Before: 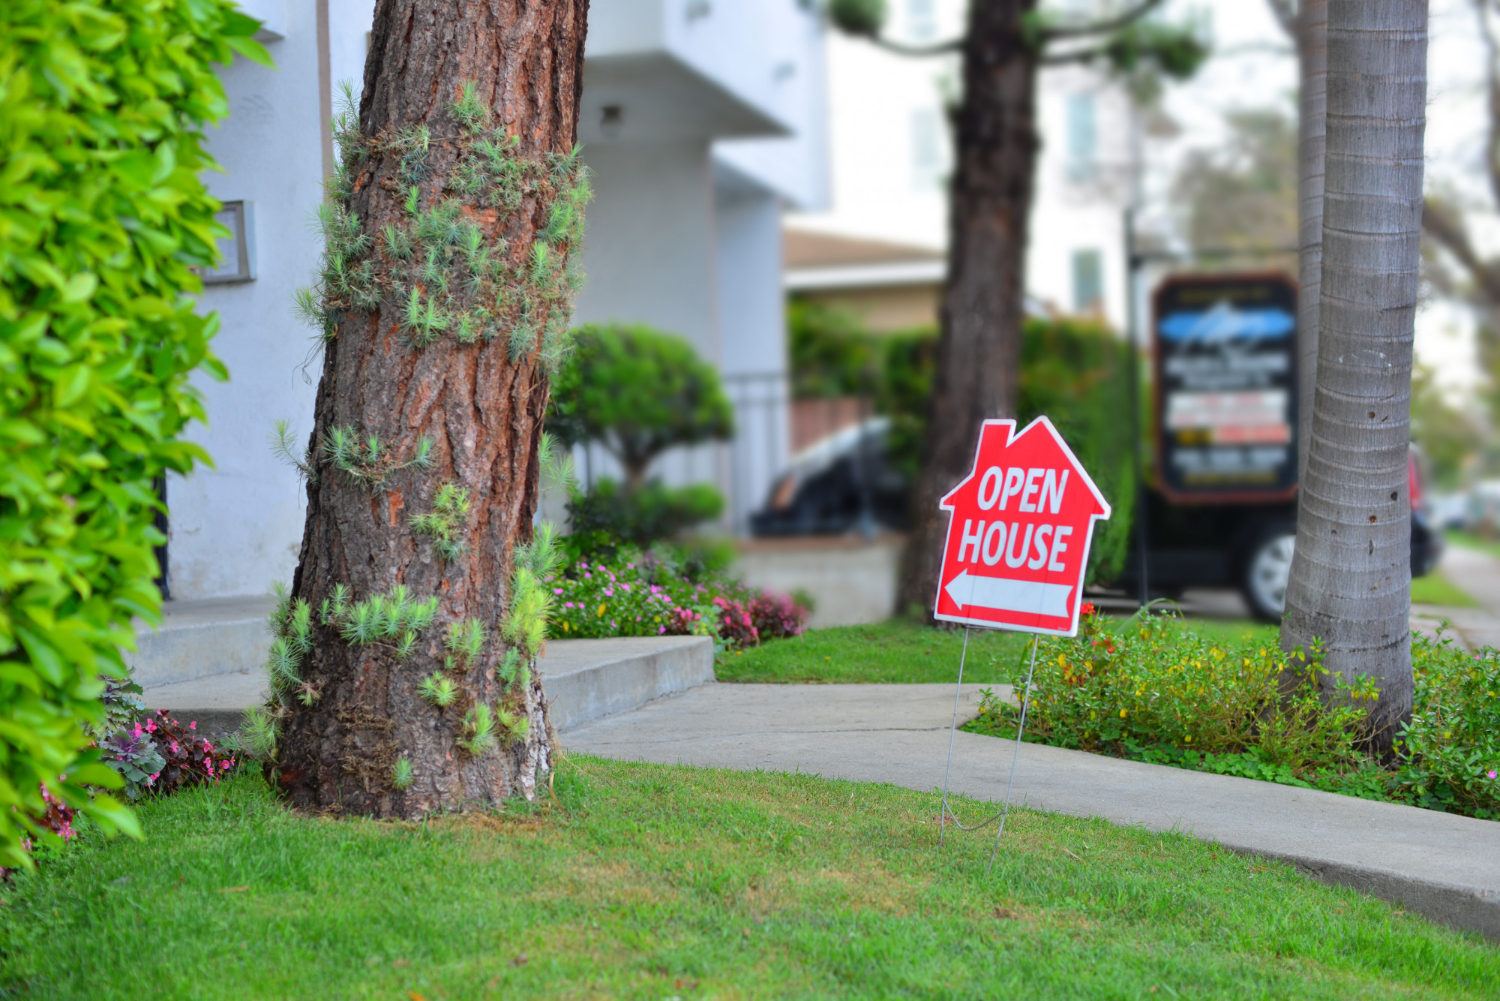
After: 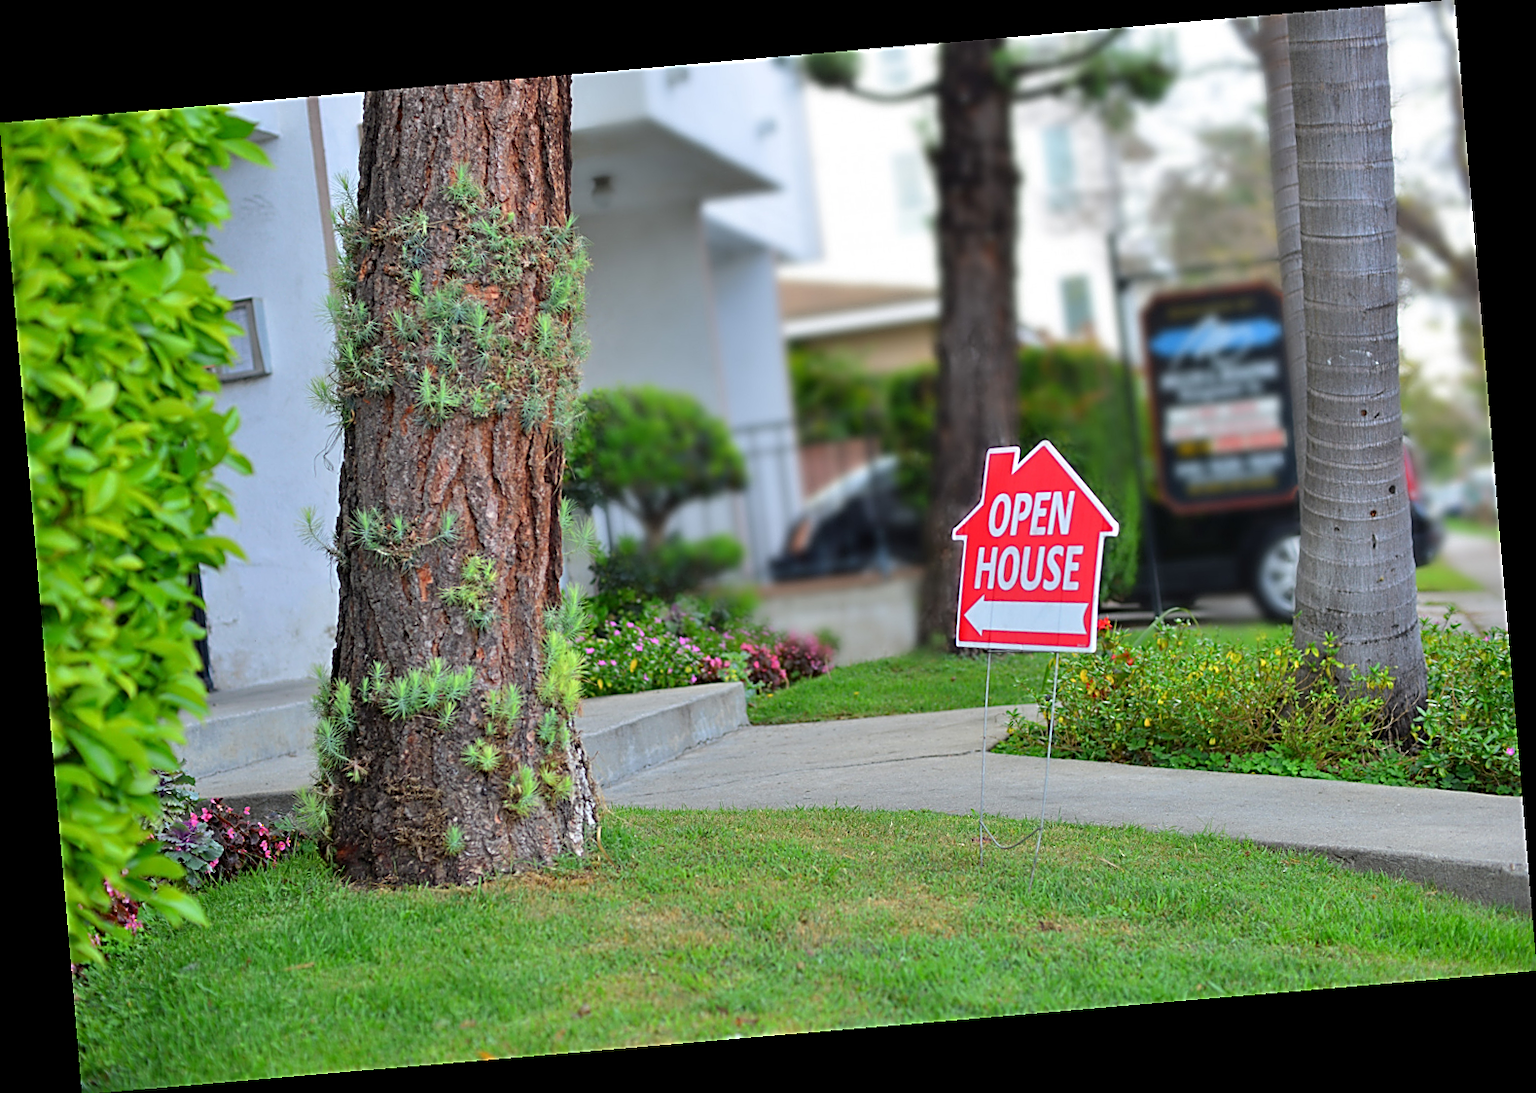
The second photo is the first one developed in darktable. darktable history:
sharpen: amount 1
rotate and perspective: rotation -4.86°, automatic cropping off
